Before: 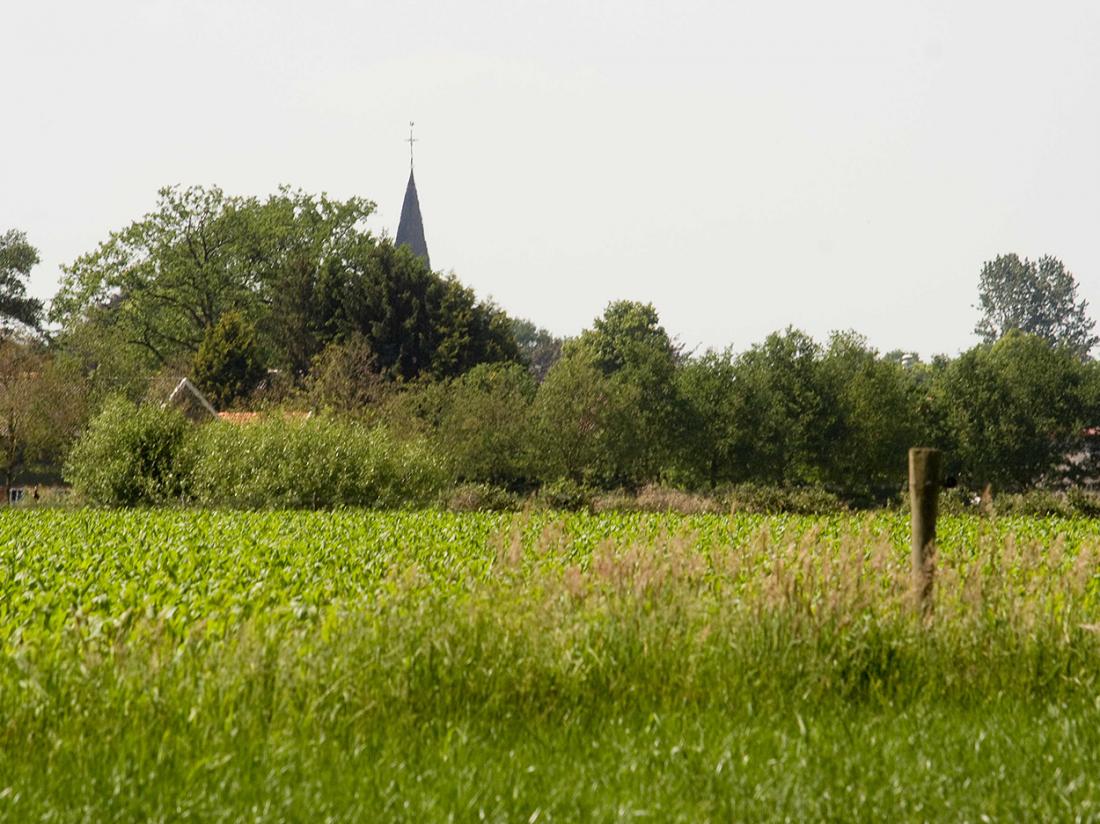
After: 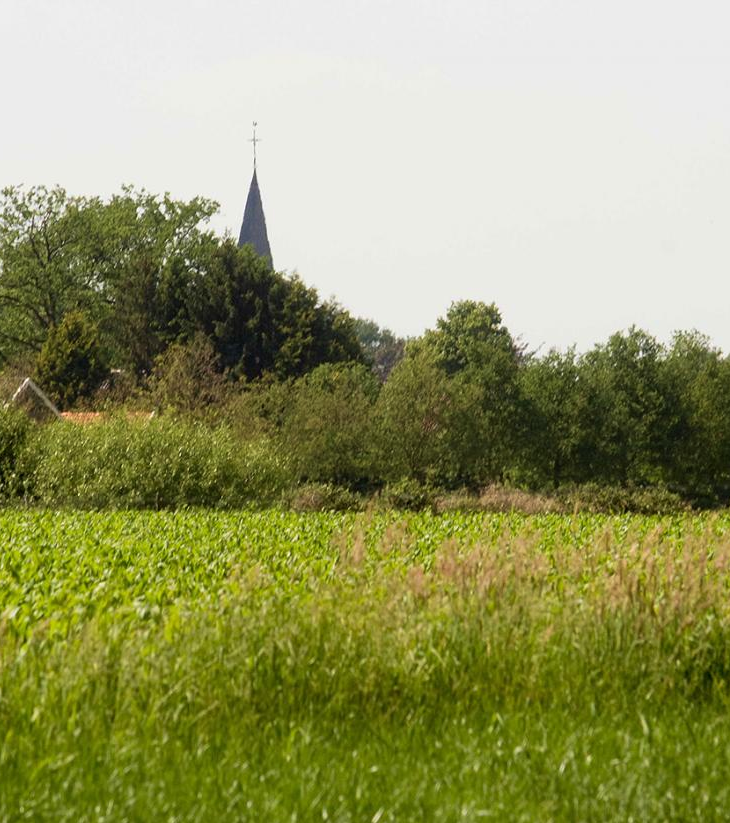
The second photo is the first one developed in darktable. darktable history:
velvia: strength 17.03%
crop and rotate: left 14.331%, right 19.23%
